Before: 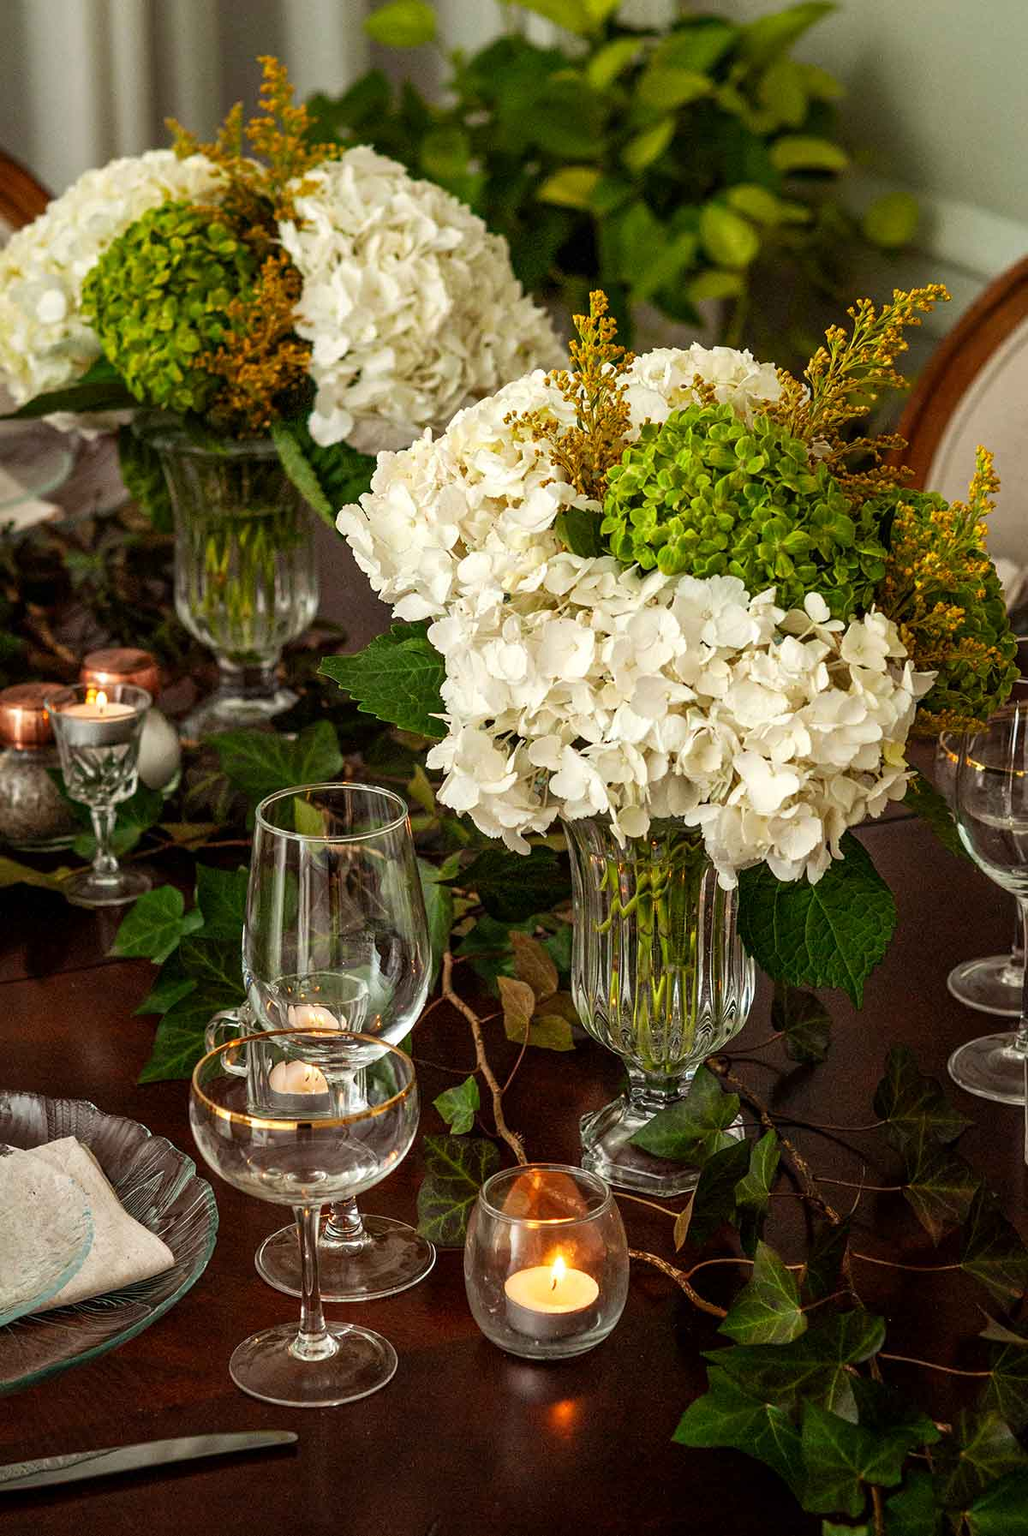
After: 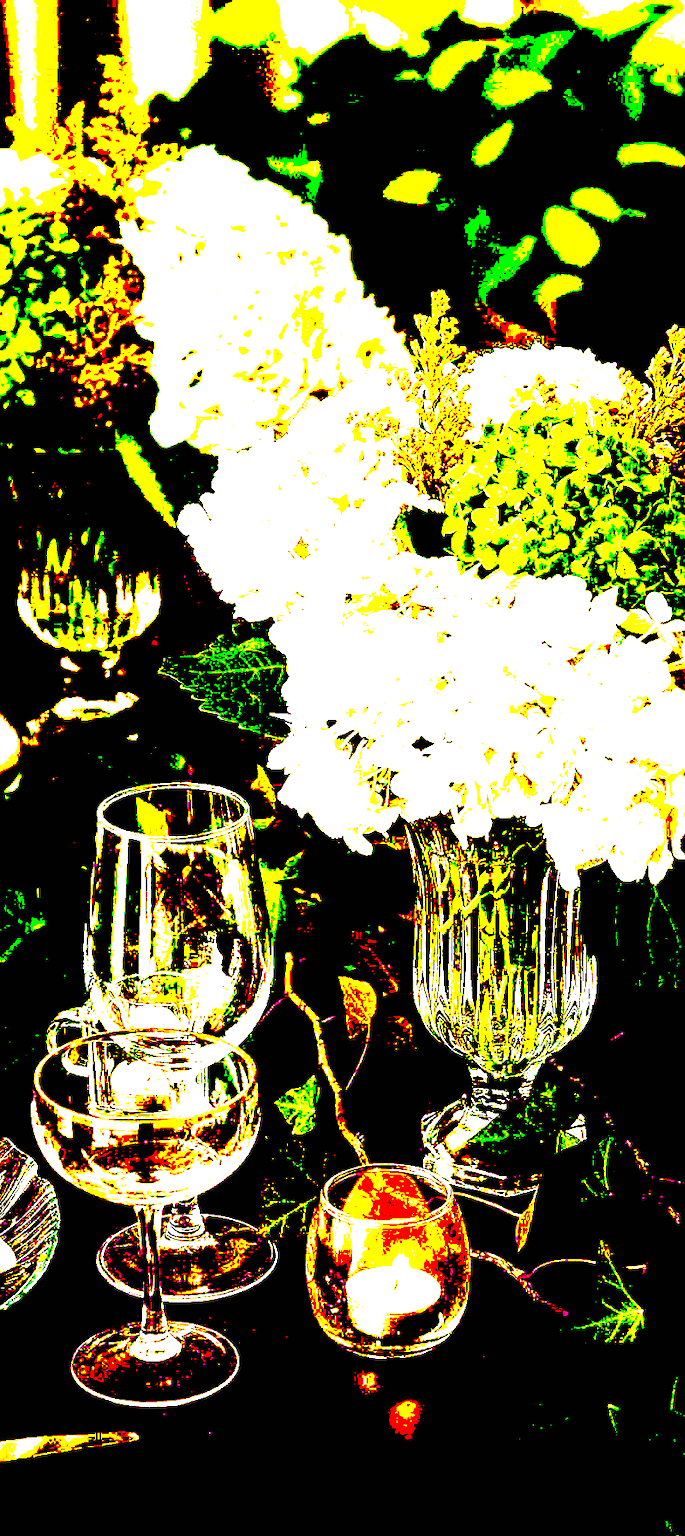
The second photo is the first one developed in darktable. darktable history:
sharpen: on, module defaults
exposure: black level correction 0.099, exposure 2.995 EV, compensate exposure bias true, compensate highlight preservation false
crop: left 15.425%, right 17.893%
tone equalizer: -7 EV 0.144 EV, -6 EV 0.633 EV, -5 EV 1.15 EV, -4 EV 1.3 EV, -3 EV 1.15 EV, -2 EV 0.6 EV, -1 EV 0.153 EV, edges refinement/feathering 500, mask exposure compensation -1.57 EV, preserve details guided filter
base curve: curves: ch0 [(0, 0) (0.007, 0.004) (0.027, 0.03) (0.046, 0.07) (0.207, 0.54) (0.442, 0.872) (0.673, 0.972) (1, 1)], preserve colors none
contrast brightness saturation: contrast 0.154, brightness 0.048
levels: mode automatic
